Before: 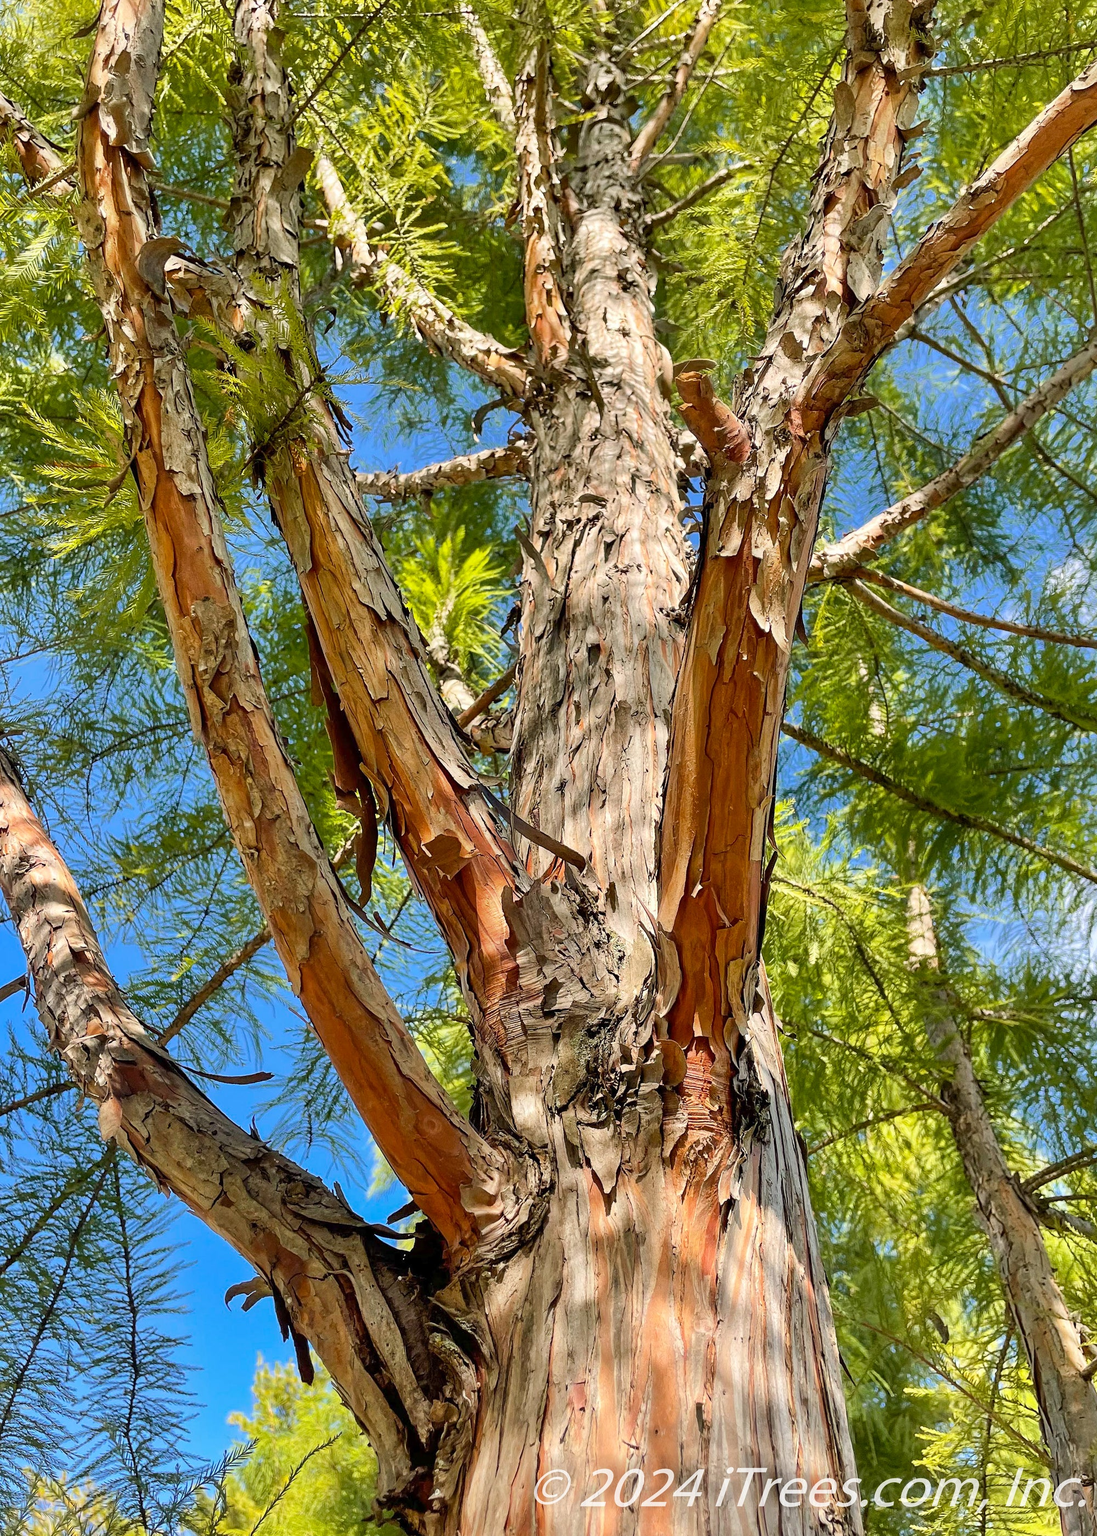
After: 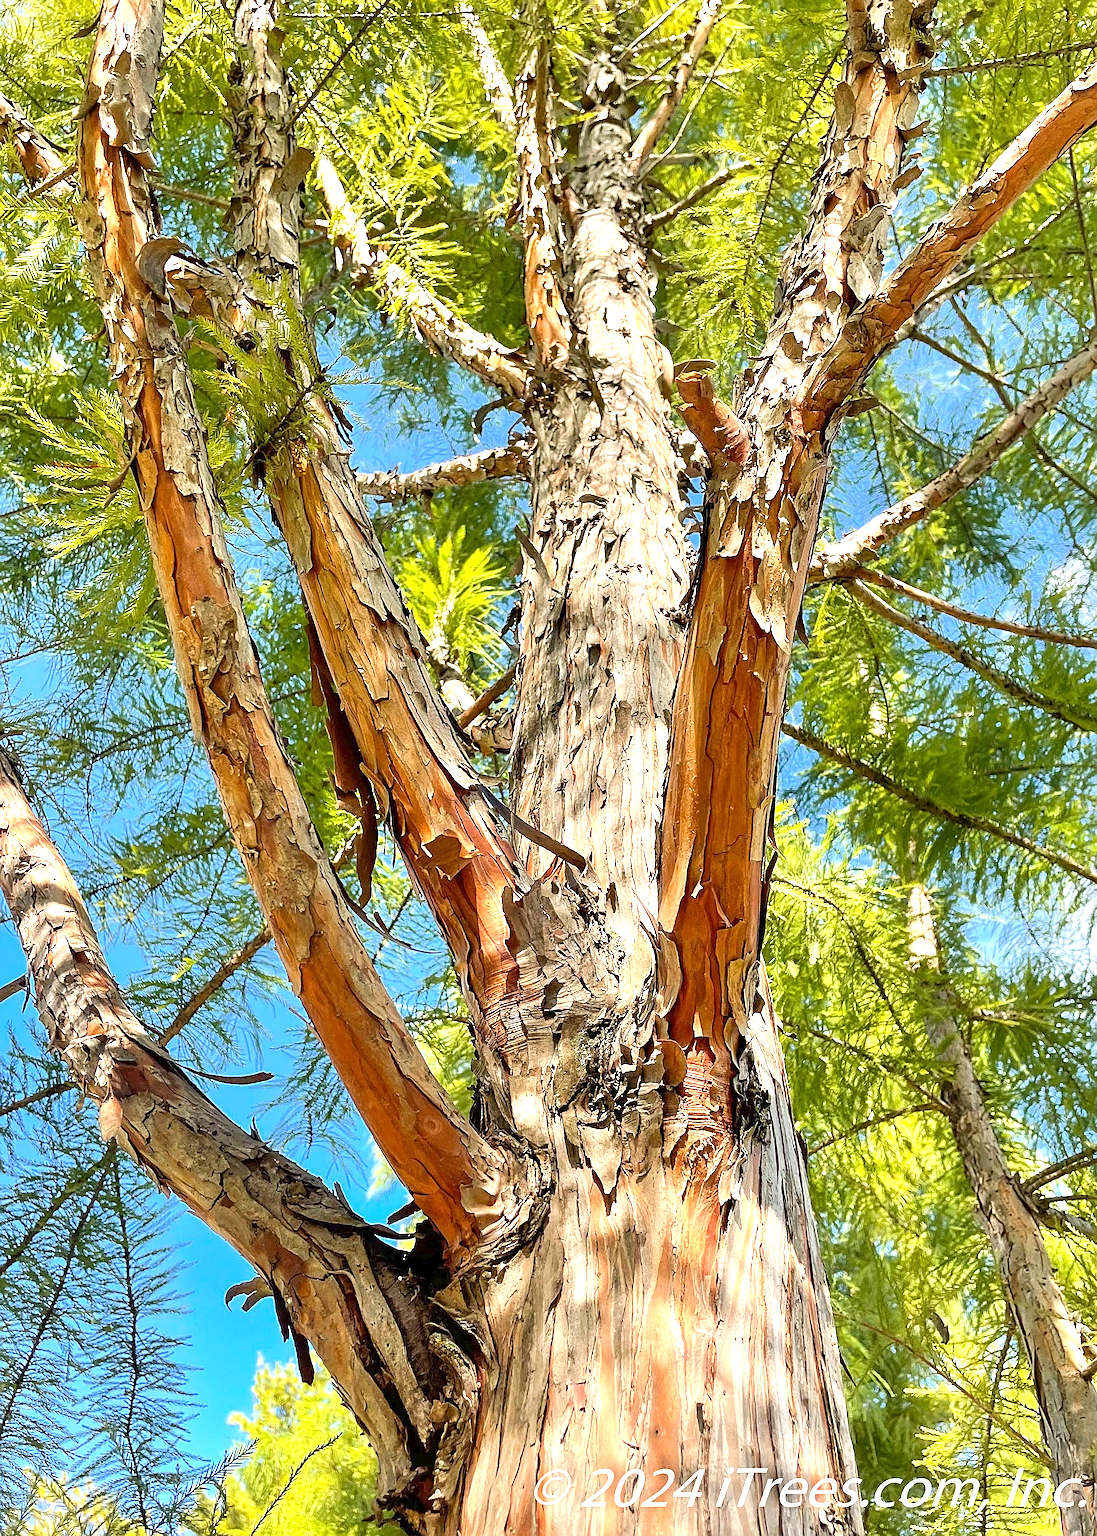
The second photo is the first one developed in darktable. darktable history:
exposure: exposure 0.803 EV, compensate highlight preservation false
sharpen: on, module defaults
